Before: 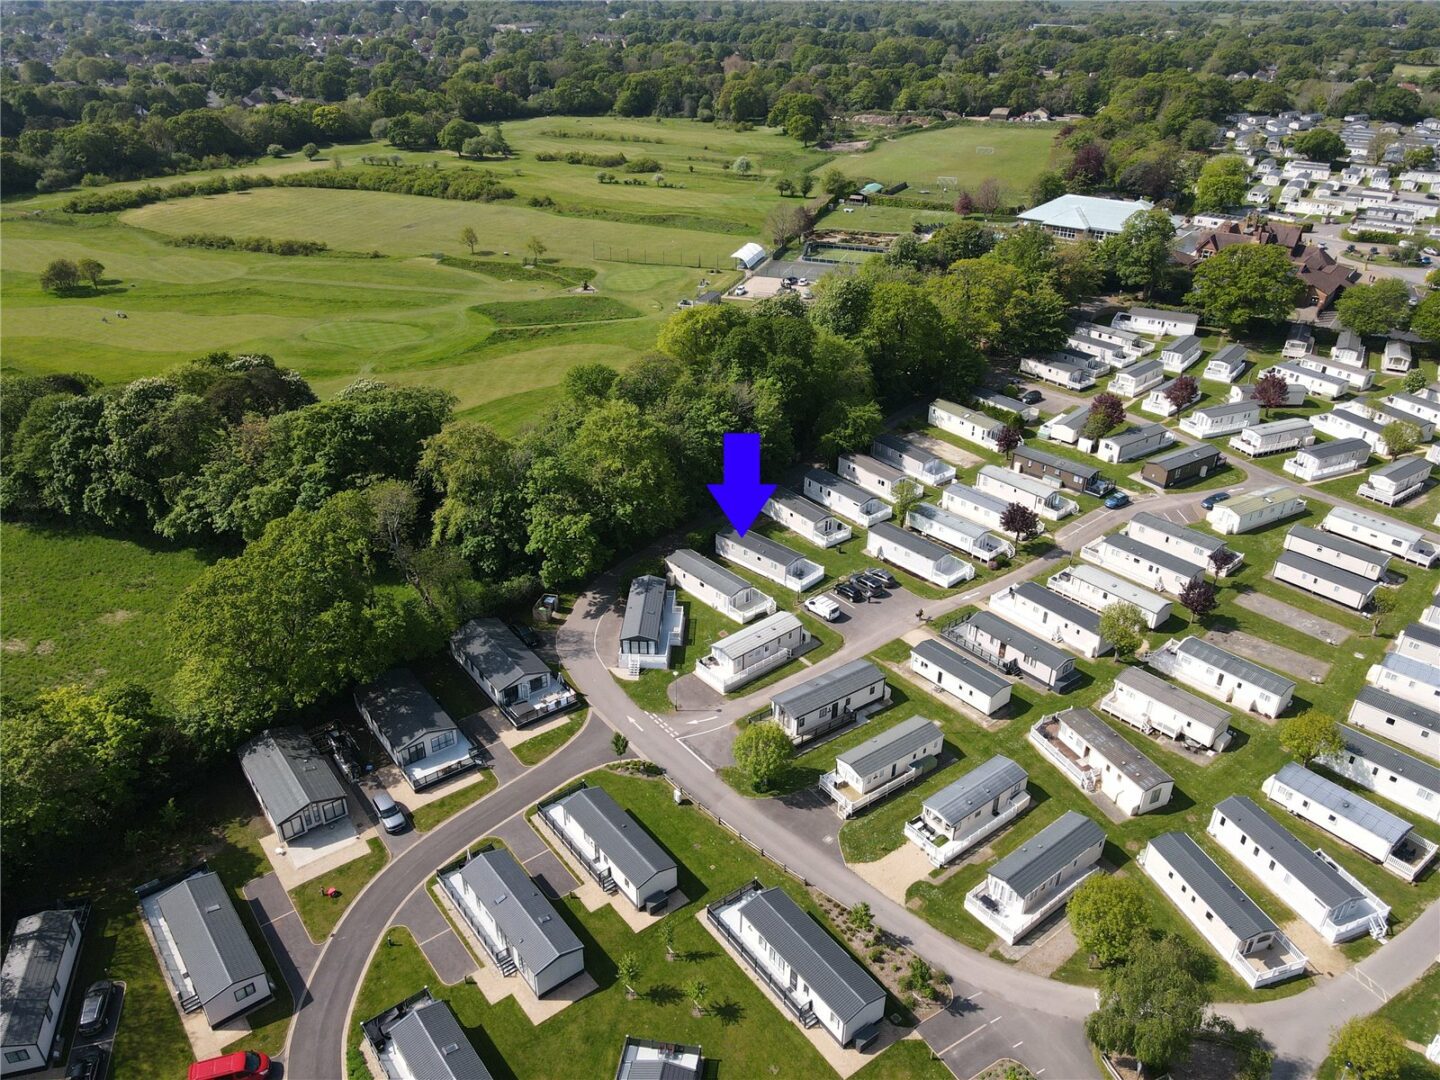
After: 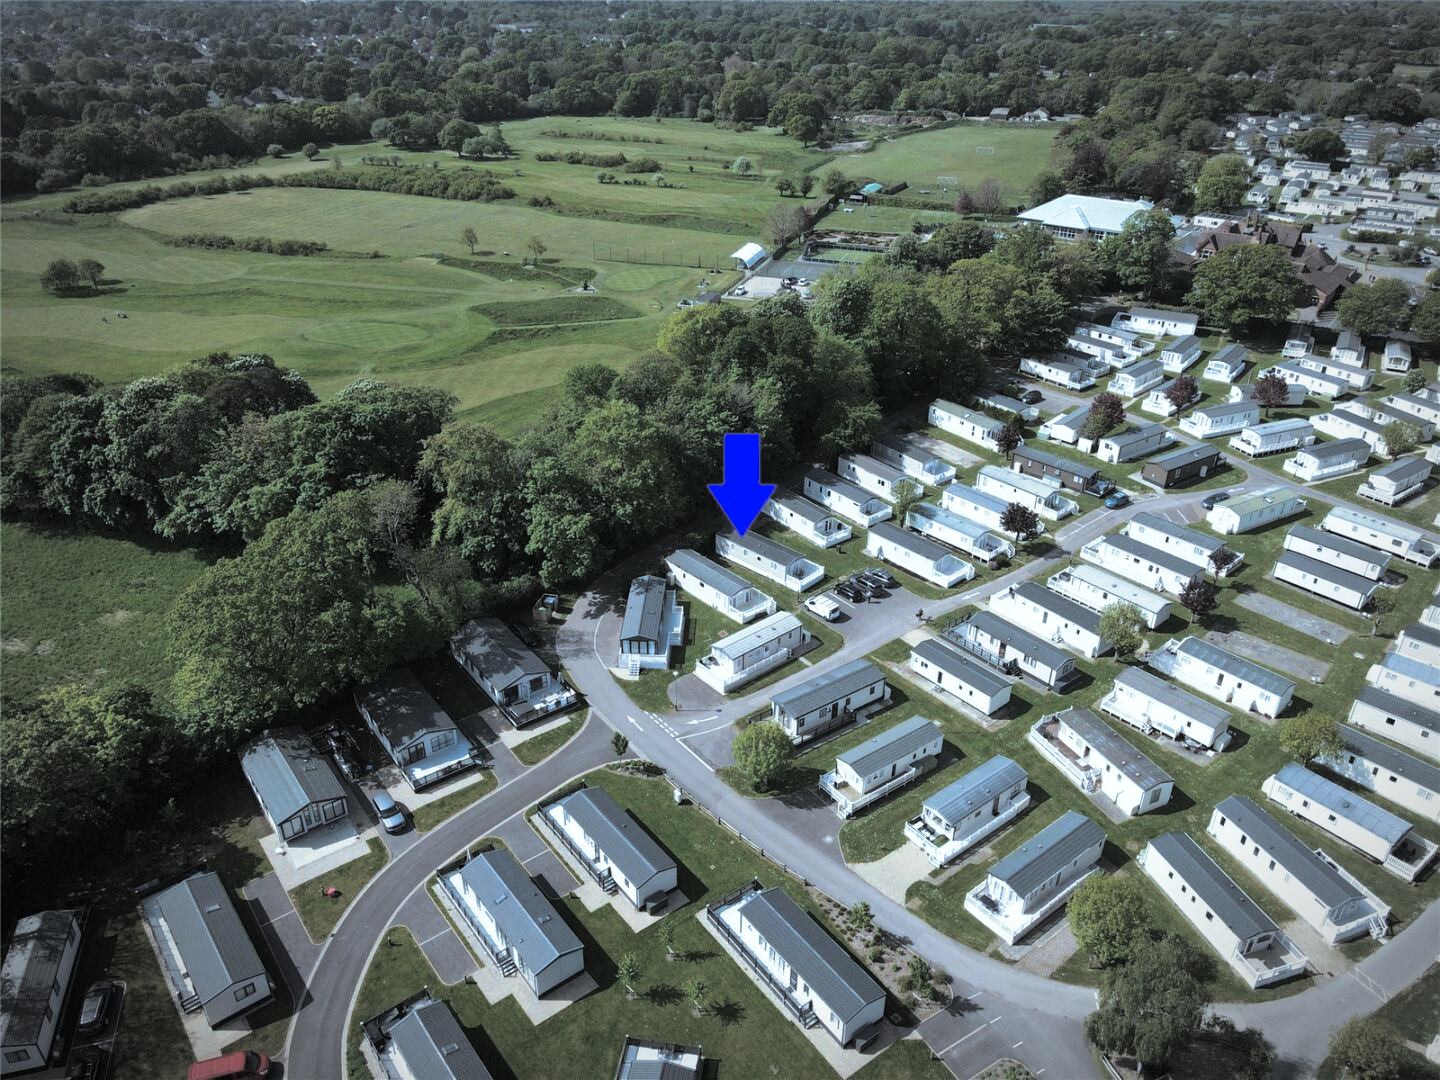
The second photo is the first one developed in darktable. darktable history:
color correction: highlights a* -9.73, highlights b* -21.22
vignetting: automatic ratio true
split-toning: shadows › hue 43.2°, shadows › saturation 0, highlights › hue 50.4°, highlights › saturation 1
